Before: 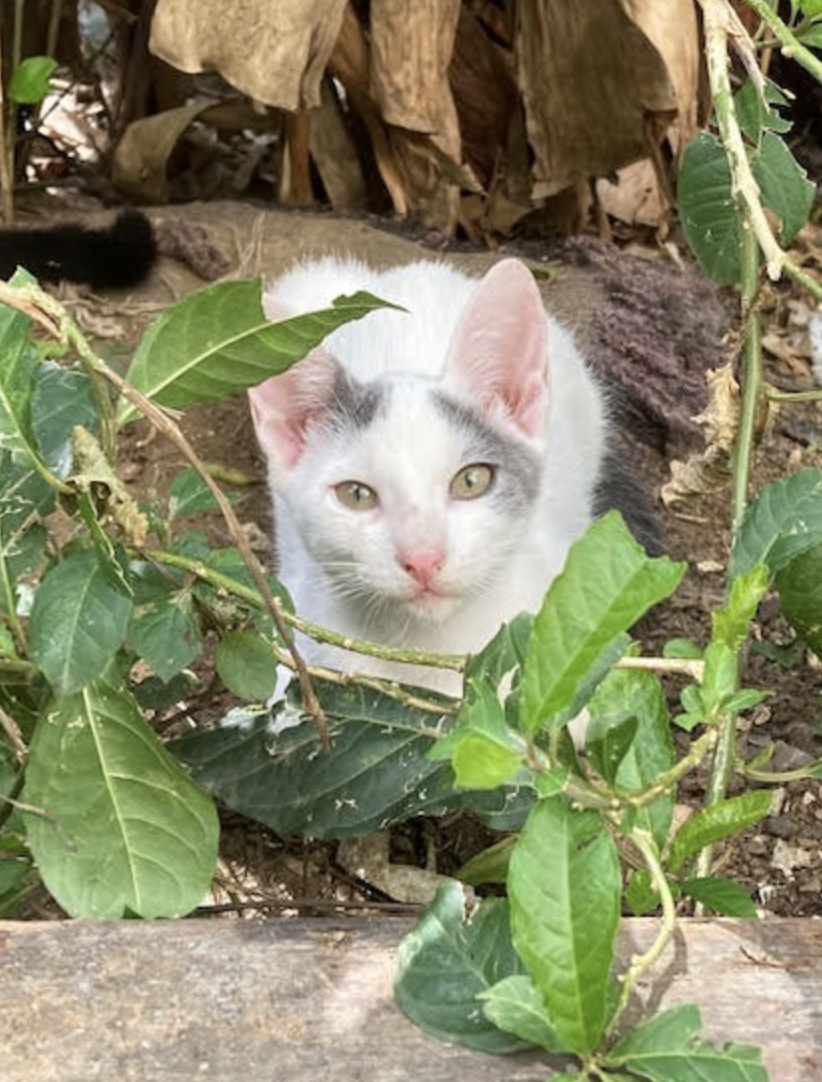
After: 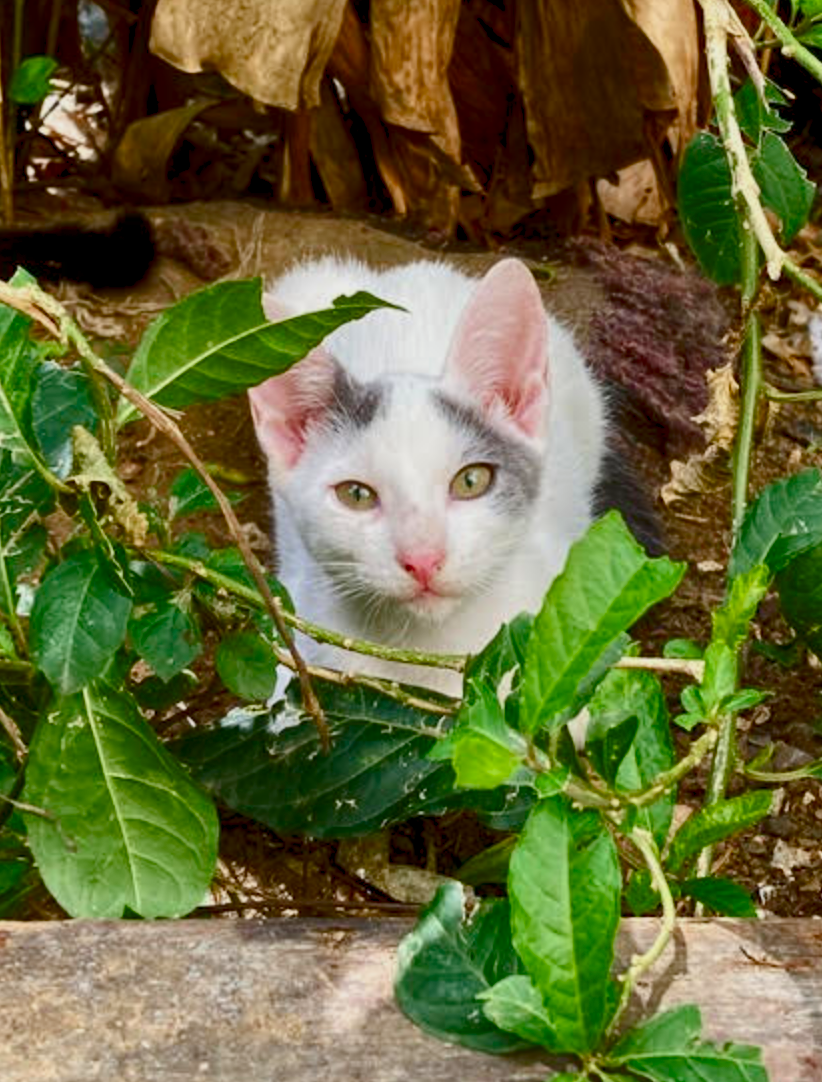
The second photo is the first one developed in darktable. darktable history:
contrast brightness saturation: contrast 0.13, brightness -0.24, saturation 0.14
color balance rgb: global offset › luminance -0.5%, perceptual saturation grading › highlights -17.77%, perceptual saturation grading › mid-tones 33.1%, perceptual saturation grading › shadows 50.52%, perceptual brilliance grading › highlights 10.8%, perceptual brilliance grading › shadows -10.8%, global vibrance 24.22%, contrast -25%
